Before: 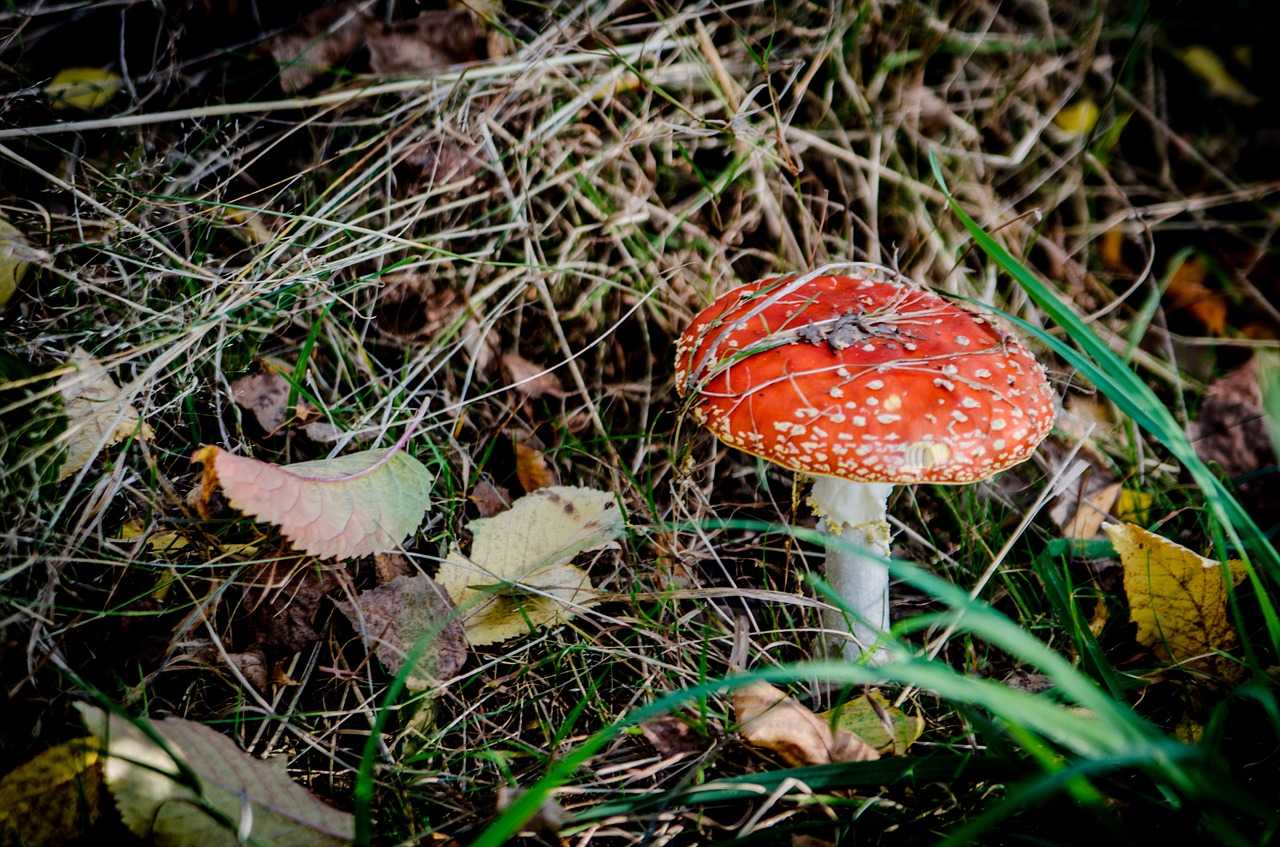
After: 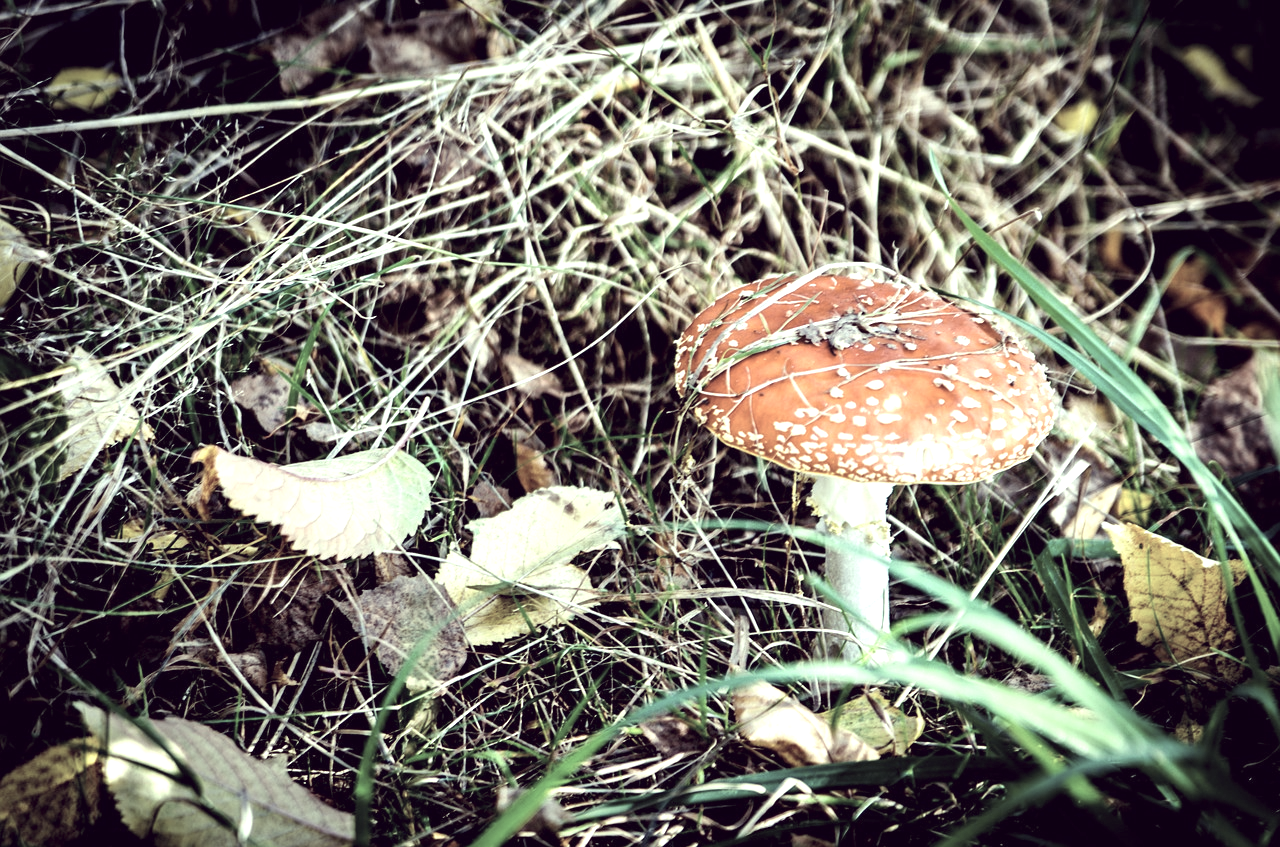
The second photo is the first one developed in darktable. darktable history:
exposure: black level correction 0, exposure 1.381 EV, compensate exposure bias true, compensate highlight preservation false
color correction: highlights a* -20.54, highlights b* 20.43, shadows a* 19.84, shadows b* -20.74, saturation 0.389
